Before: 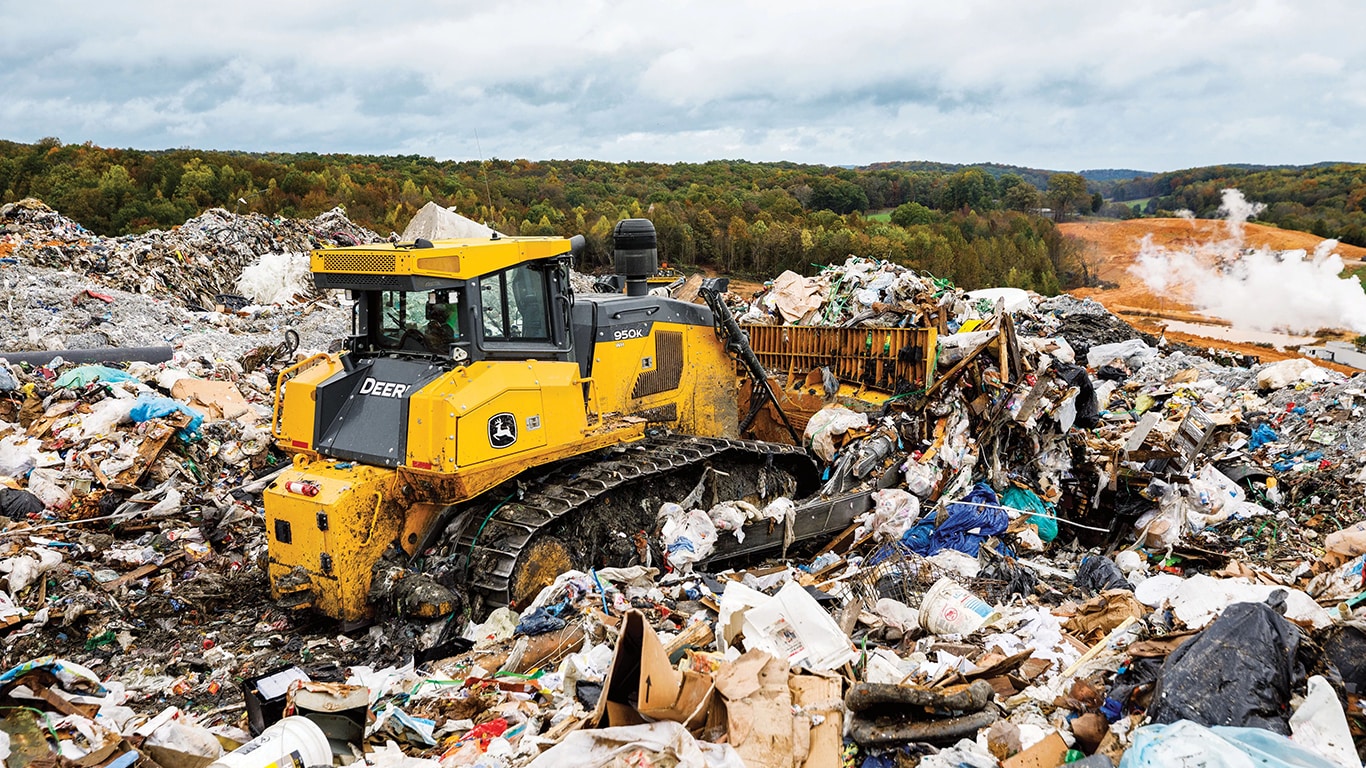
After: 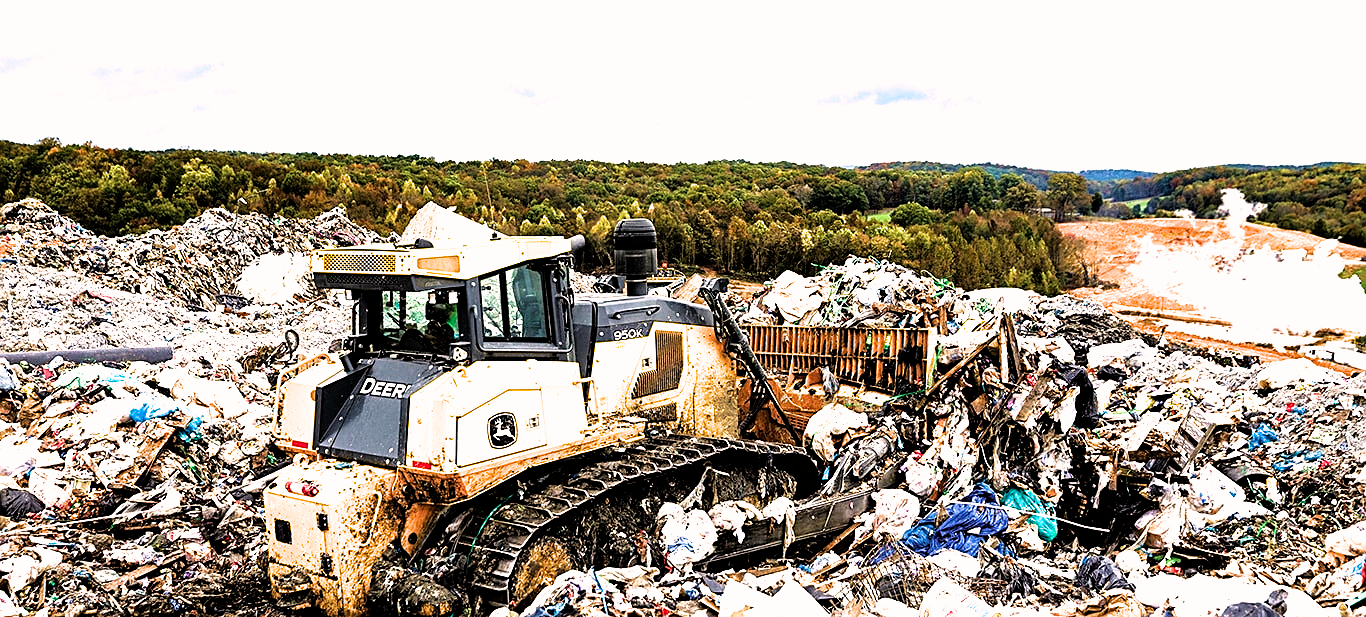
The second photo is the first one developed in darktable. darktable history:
crop: bottom 19.606%
velvia: strength 44.57%
haze removal: compatibility mode true, adaptive false
sharpen: on, module defaults
tone equalizer: -8 EV -0.741 EV, -7 EV -0.715 EV, -6 EV -0.578 EV, -5 EV -0.386 EV, -3 EV 0.372 EV, -2 EV 0.6 EV, -1 EV 0.681 EV, +0 EV 0.726 EV
color correction: highlights a* 3.5, highlights b* 1.9, saturation 1.2
filmic rgb: black relative exposure -8.28 EV, white relative exposure 2.2 EV, target white luminance 99.992%, hardness 7.19, latitude 74.87%, contrast 1.317, highlights saturation mix -2.57%, shadows ↔ highlights balance 30.22%
